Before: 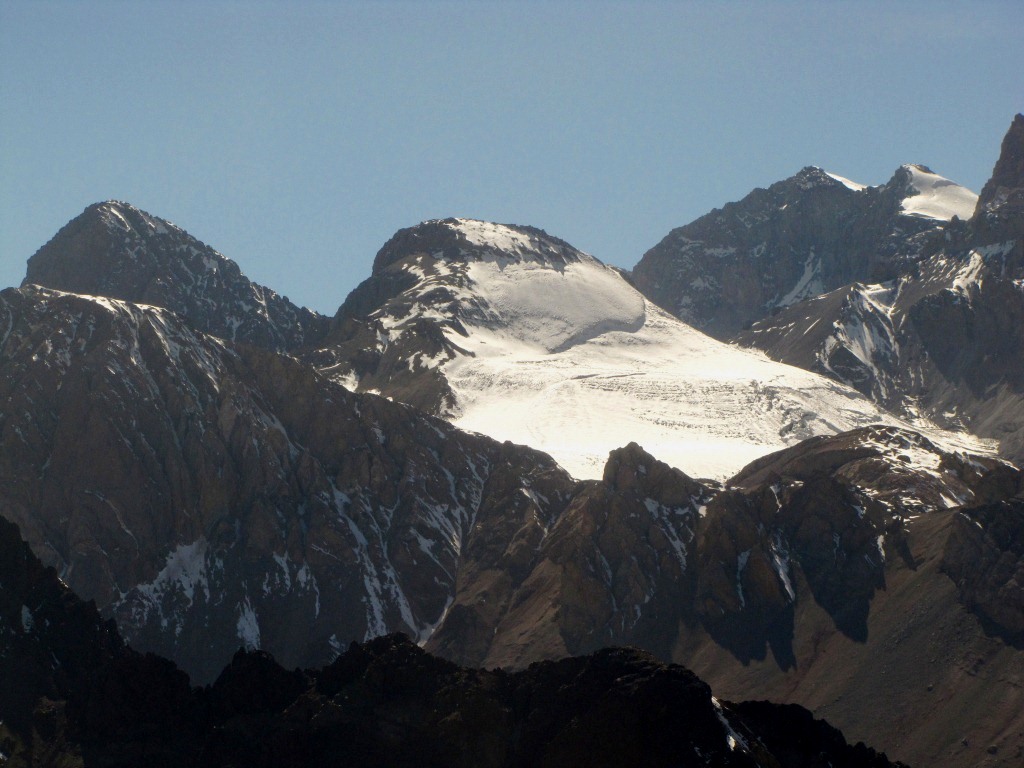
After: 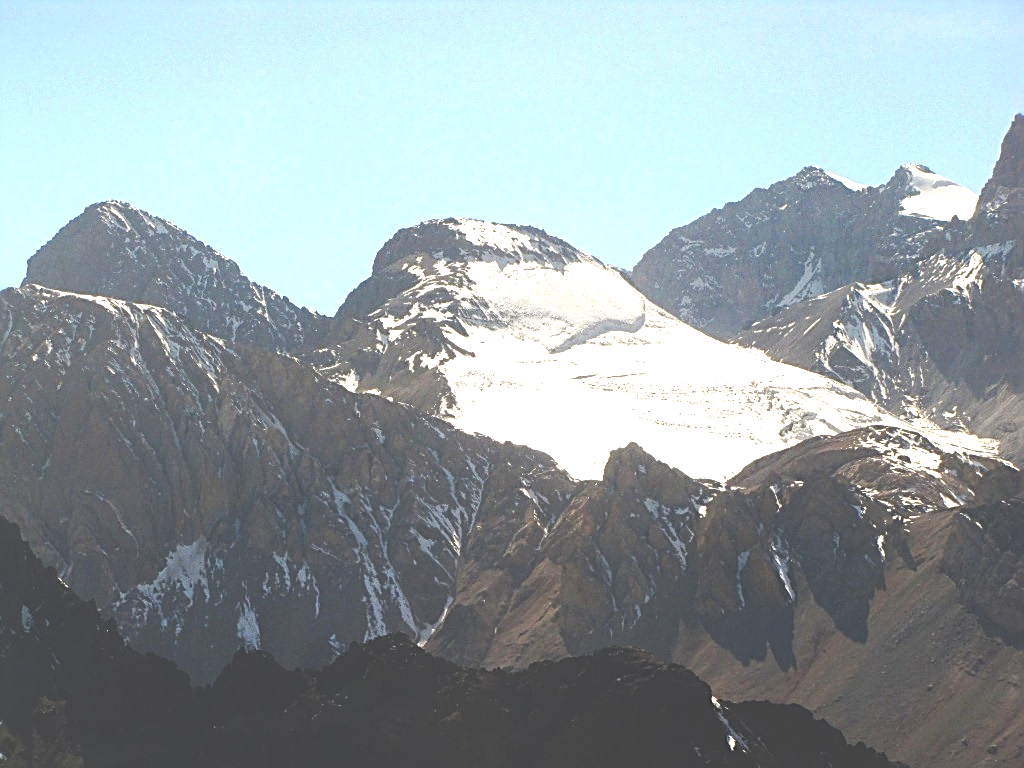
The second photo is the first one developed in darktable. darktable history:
exposure: black level correction -0.023, exposure 1.397 EV, compensate highlight preservation false
sharpen: radius 2.531, amount 0.628
